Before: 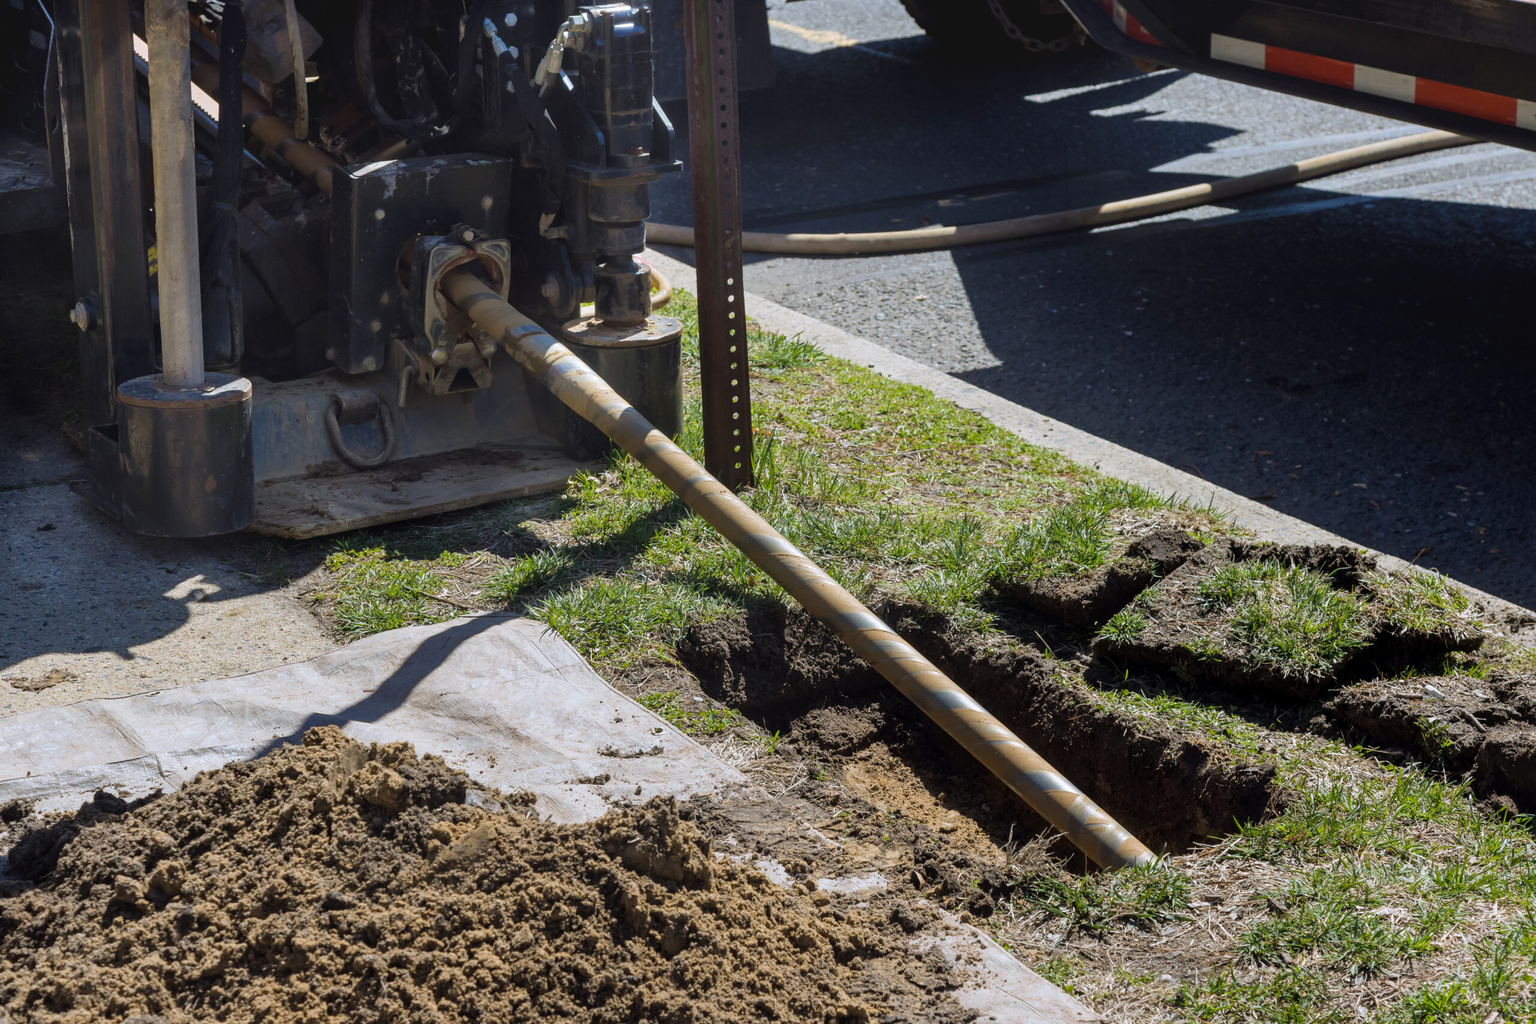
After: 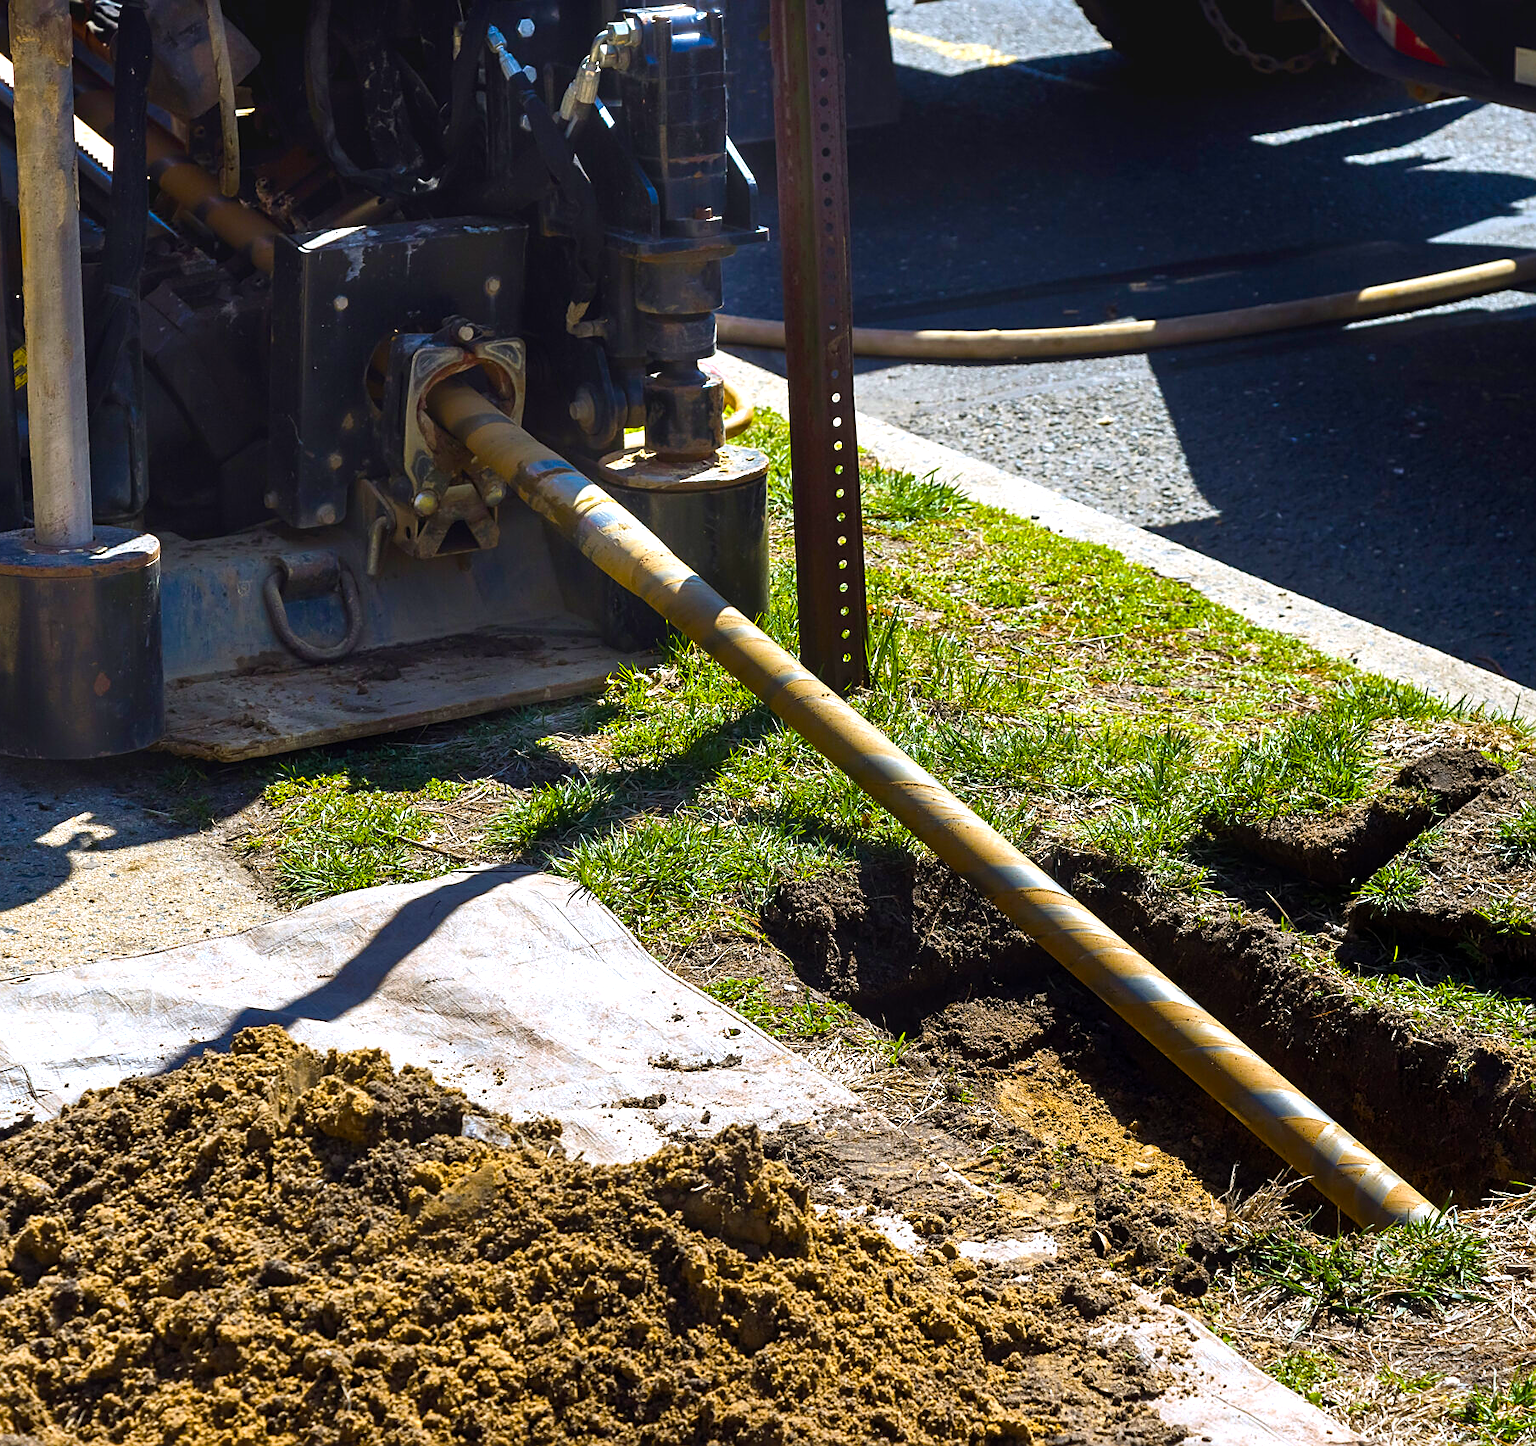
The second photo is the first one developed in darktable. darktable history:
color balance rgb: linear chroma grading › global chroma 9%, perceptual saturation grading › global saturation 36%, perceptual saturation grading › shadows 35%, perceptual brilliance grading › global brilliance 21.21%, perceptual brilliance grading › shadows -35%, global vibrance 21.21%
crop and rotate: left 9.061%, right 20.142%
sharpen: on, module defaults
